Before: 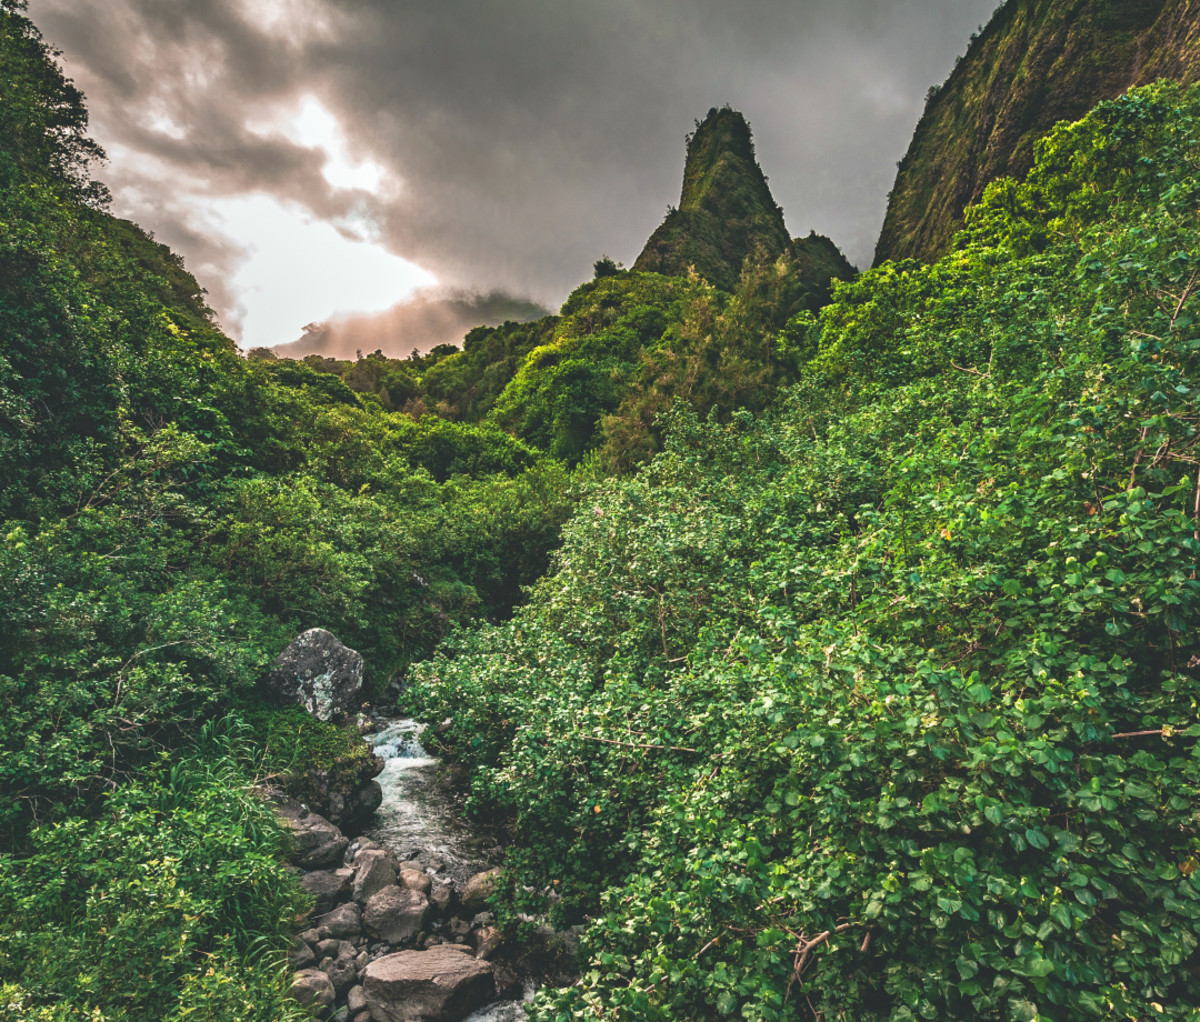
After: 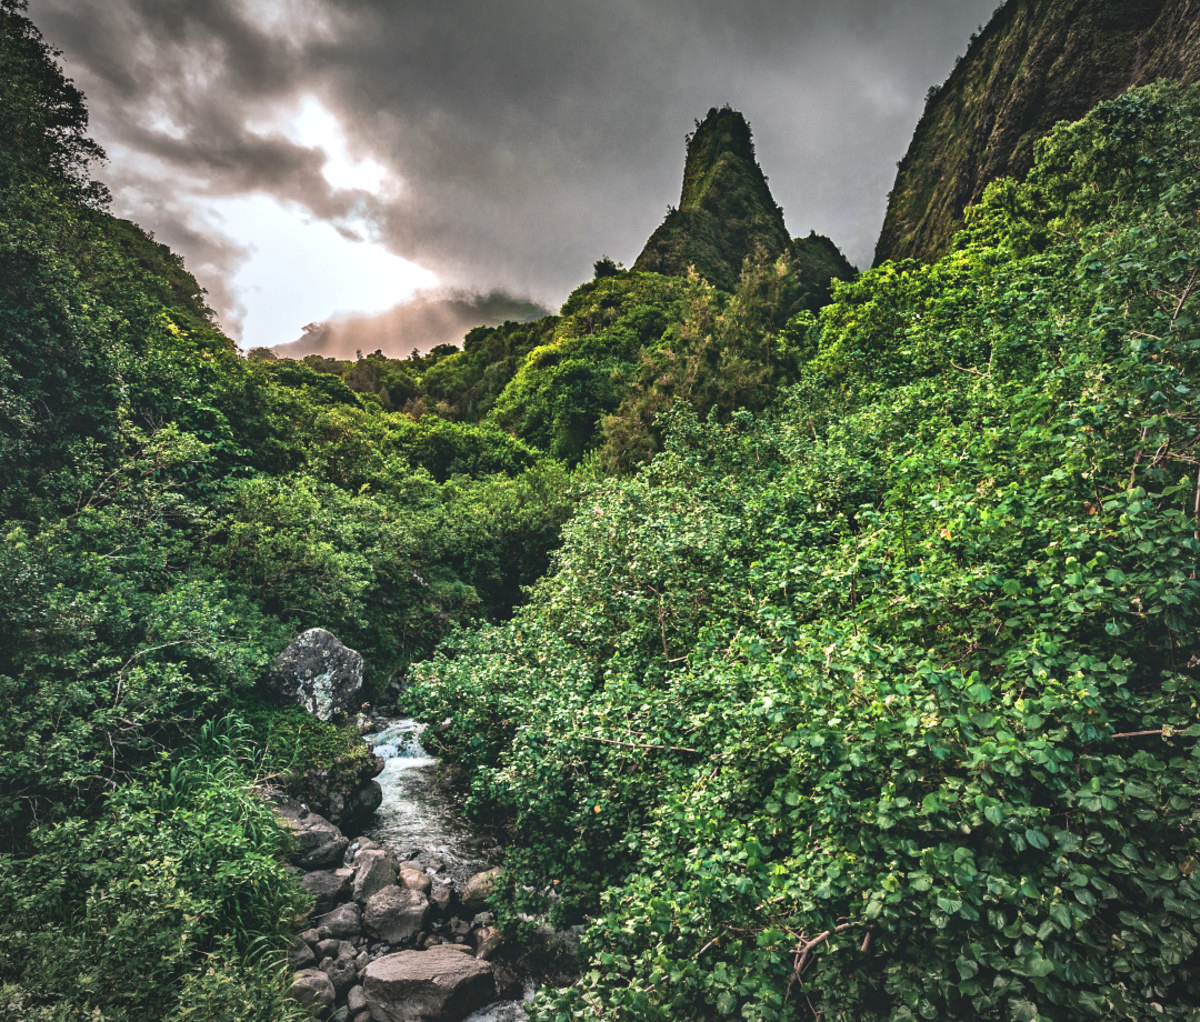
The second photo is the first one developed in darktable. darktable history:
vignetting: fall-off radius 60%, automatic ratio true
white balance: red 0.983, blue 1.036
local contrast: mode bilateral grid, contrast 25, coarseness 60, detail 151%, midtone range 0.2
shadows and highlights: radius 125.46, shadows 21.19, highlights -21.19, low approximation 0.01
